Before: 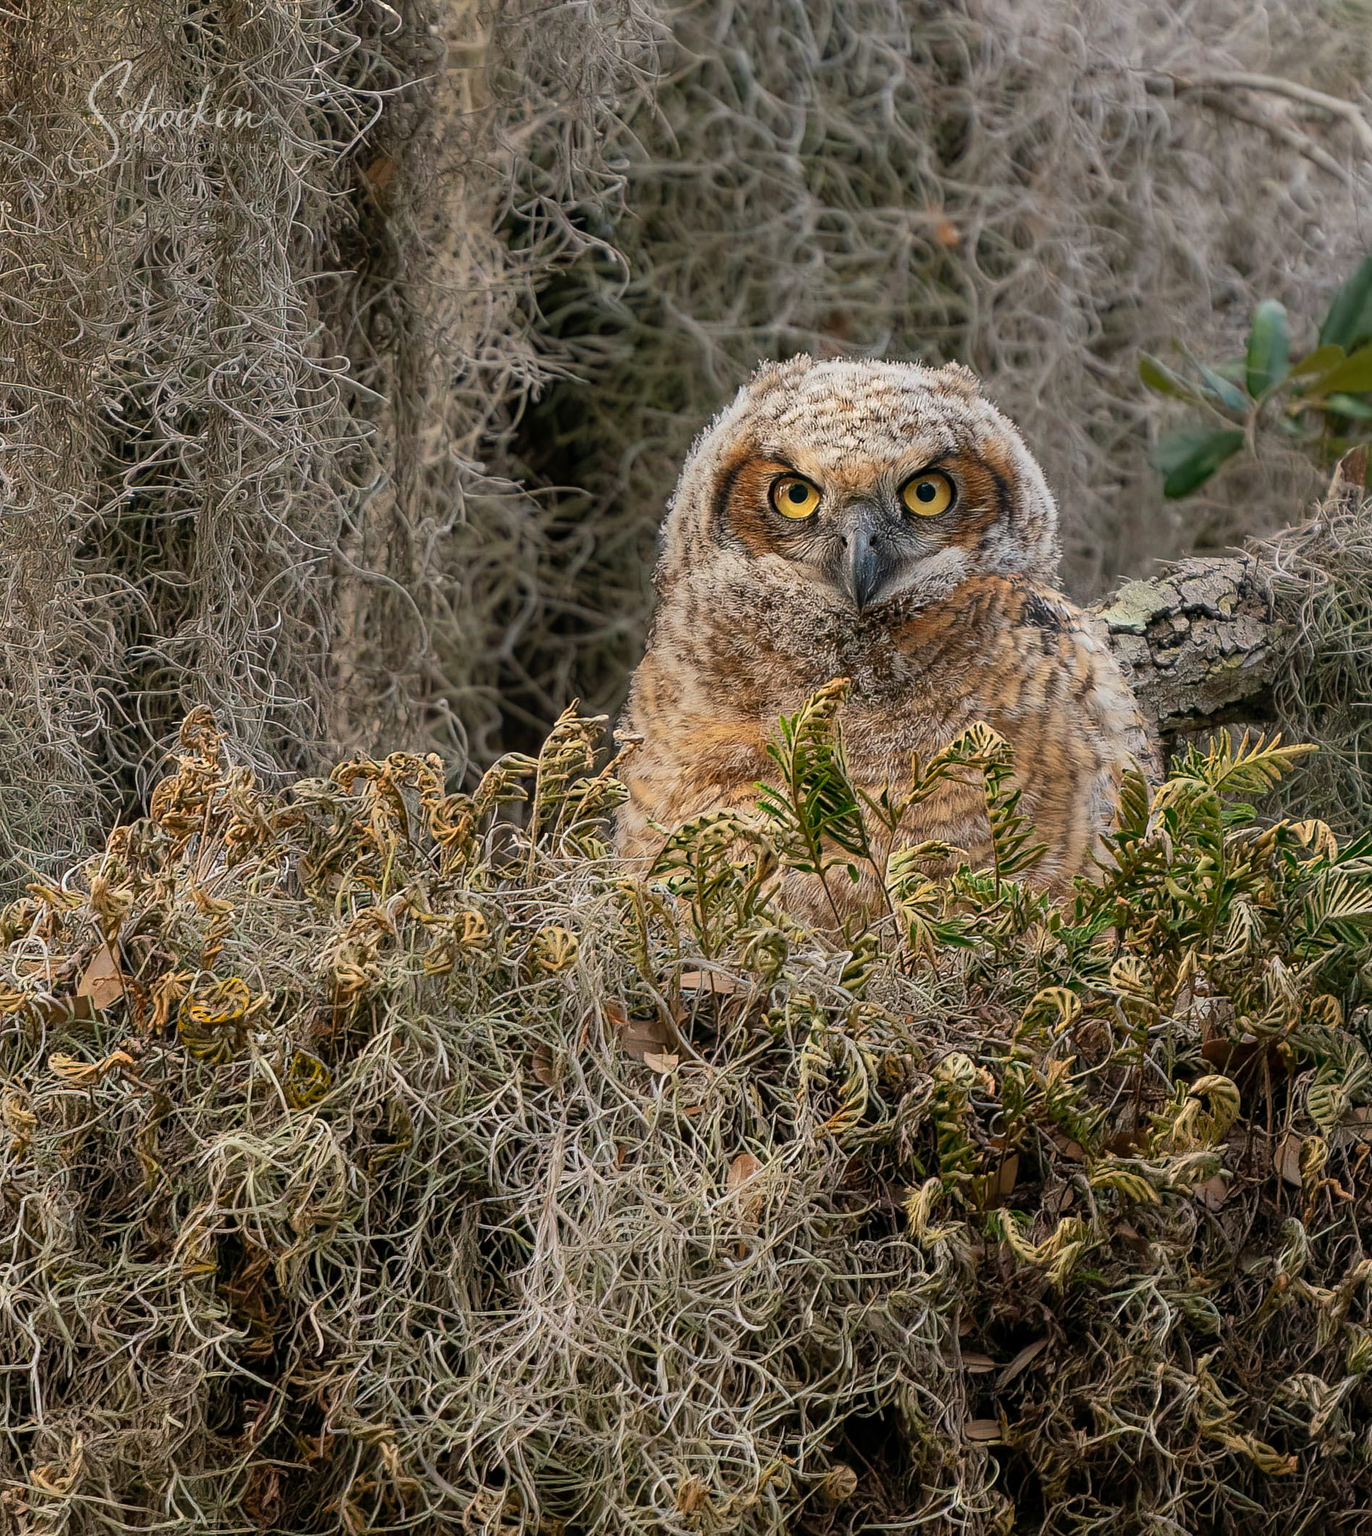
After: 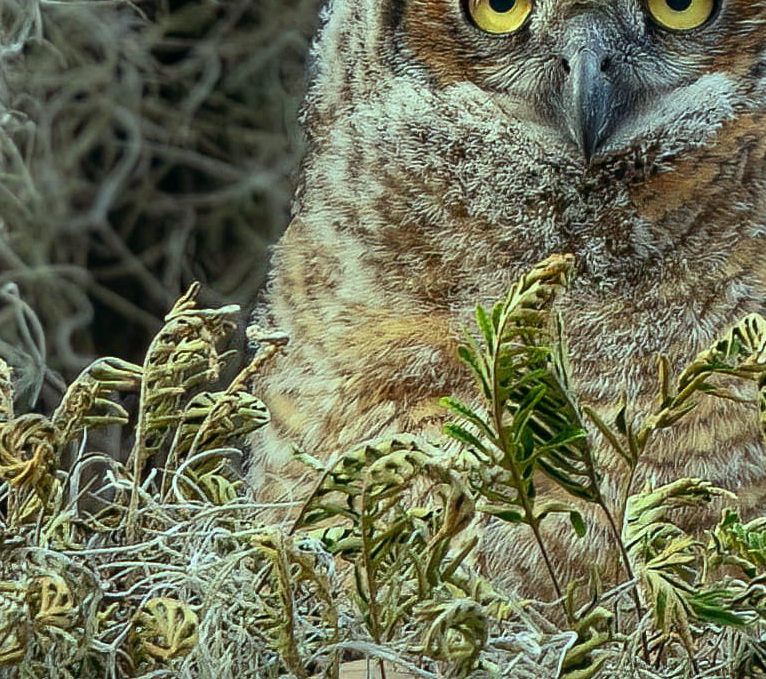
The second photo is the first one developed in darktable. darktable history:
crop: left 31.751%, top 32.172%, right 27.8%, bottom 35.83%
color balance: mode lift, gamma, gain (sRGB), lift [0.997, 0.979, 1.021, 1.011], gamma [1, 1.084, 0.916, 0.998], gain [1, 0.87, 1.13, 1.101], contrast 4.55%, contrast fulcrum 38.24%, output saturation 104.09%
shadows and highlights: shadows 0, highlights 40
